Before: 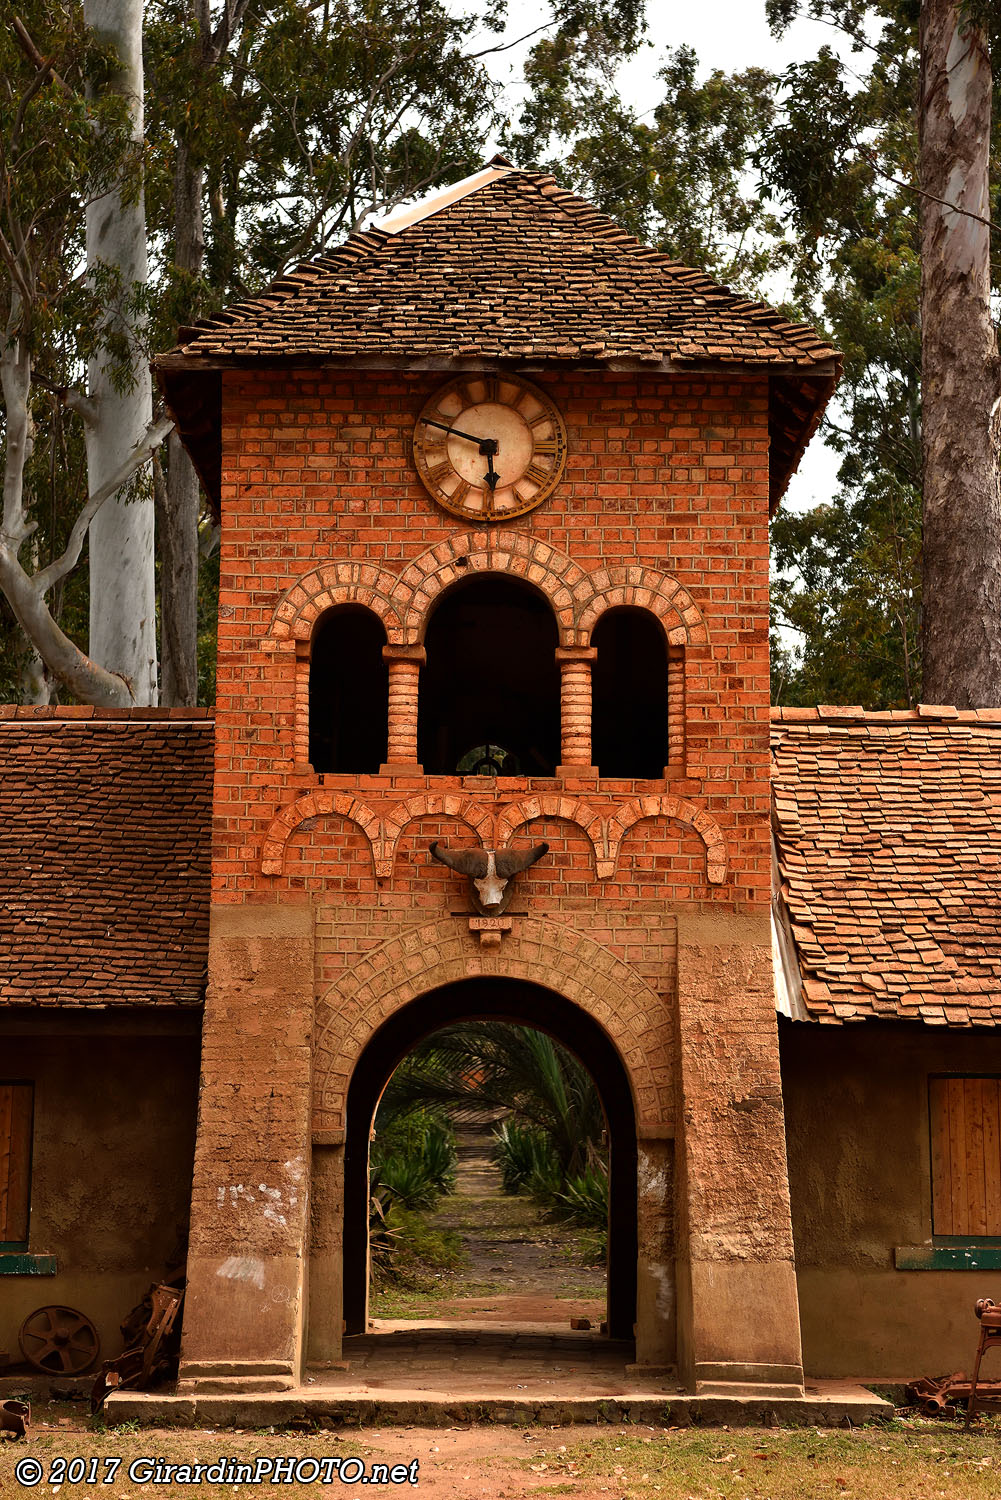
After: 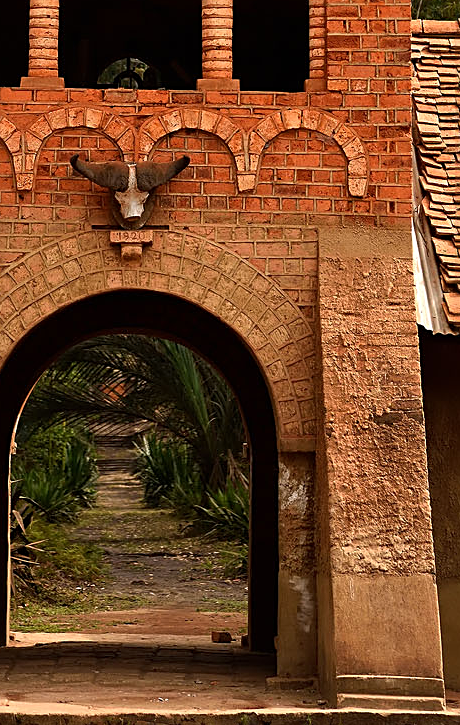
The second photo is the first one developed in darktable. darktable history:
crop: left 35.883%, top 45.827%, right 18.091%, bottom 5.837%
sharpen: on, module defaults
